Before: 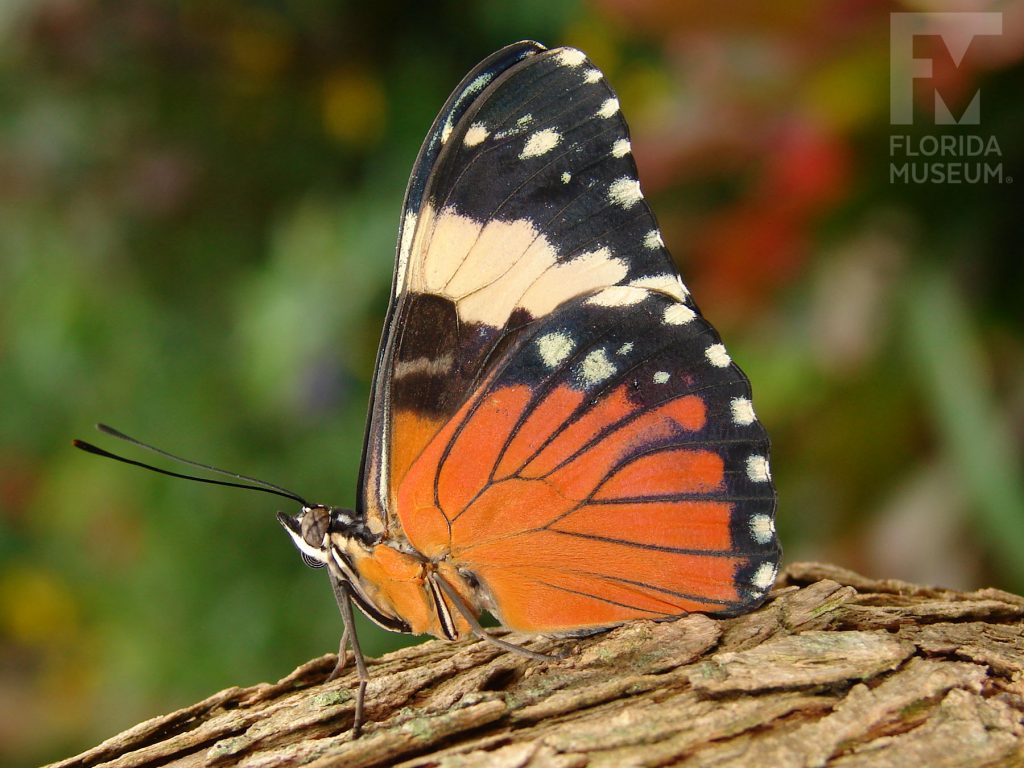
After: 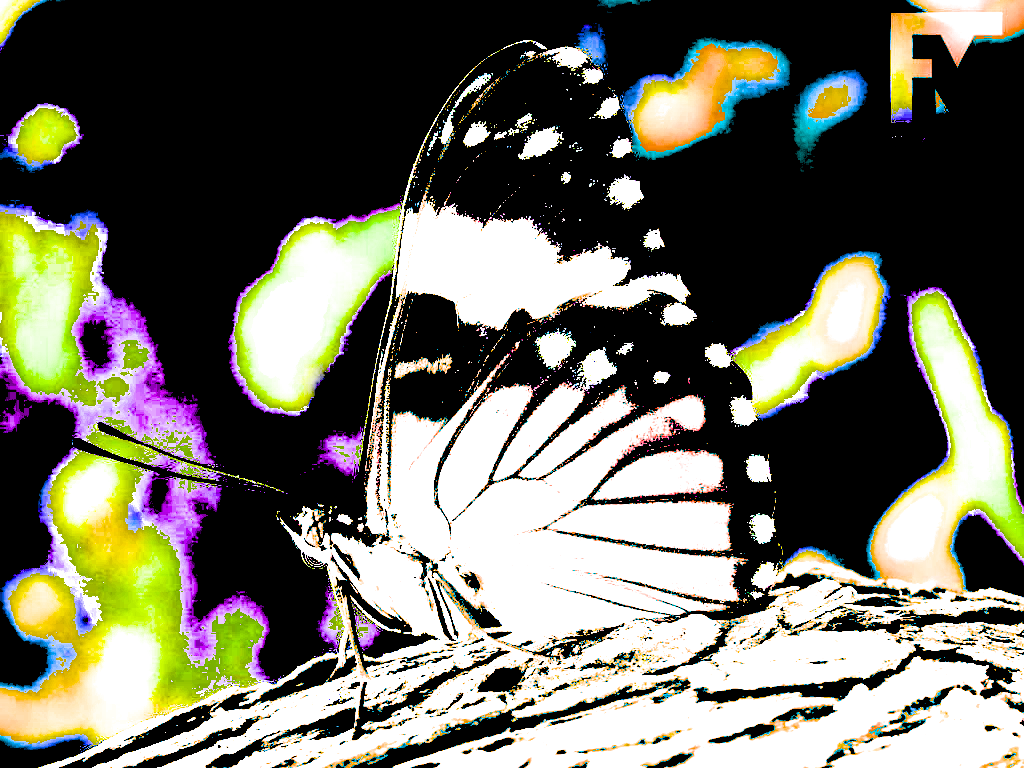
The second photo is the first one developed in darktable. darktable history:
exposure: black level correction 0.1, exposure 3 EV, compensate highlight preservation false
filmic rgb: black relative exposure -7.65 EV, white relative exposure 4.56 EV, hardness 3.61, color science v6 (2022)
